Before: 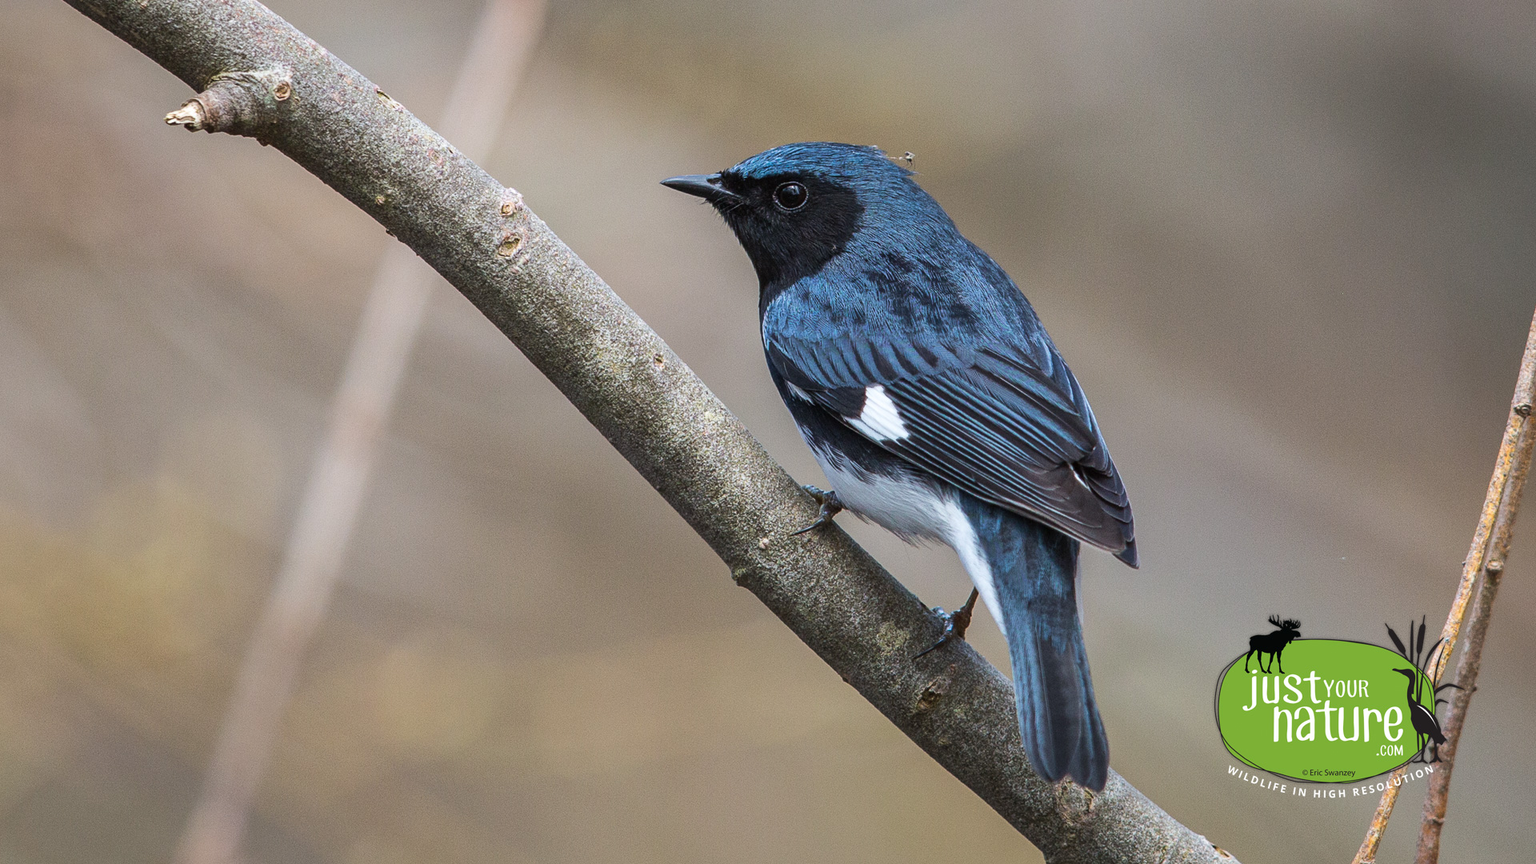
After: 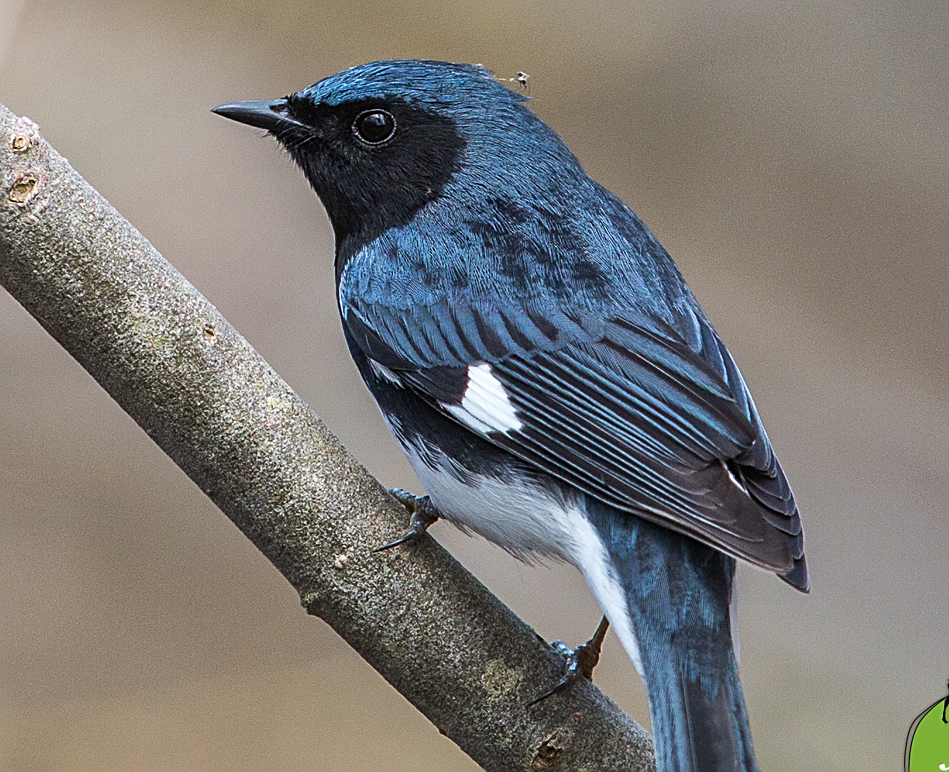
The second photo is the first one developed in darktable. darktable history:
sharpen: on, module defaults
crop: left 32.029%, top 10.977%, right 18.494%, bottom 17.492%
